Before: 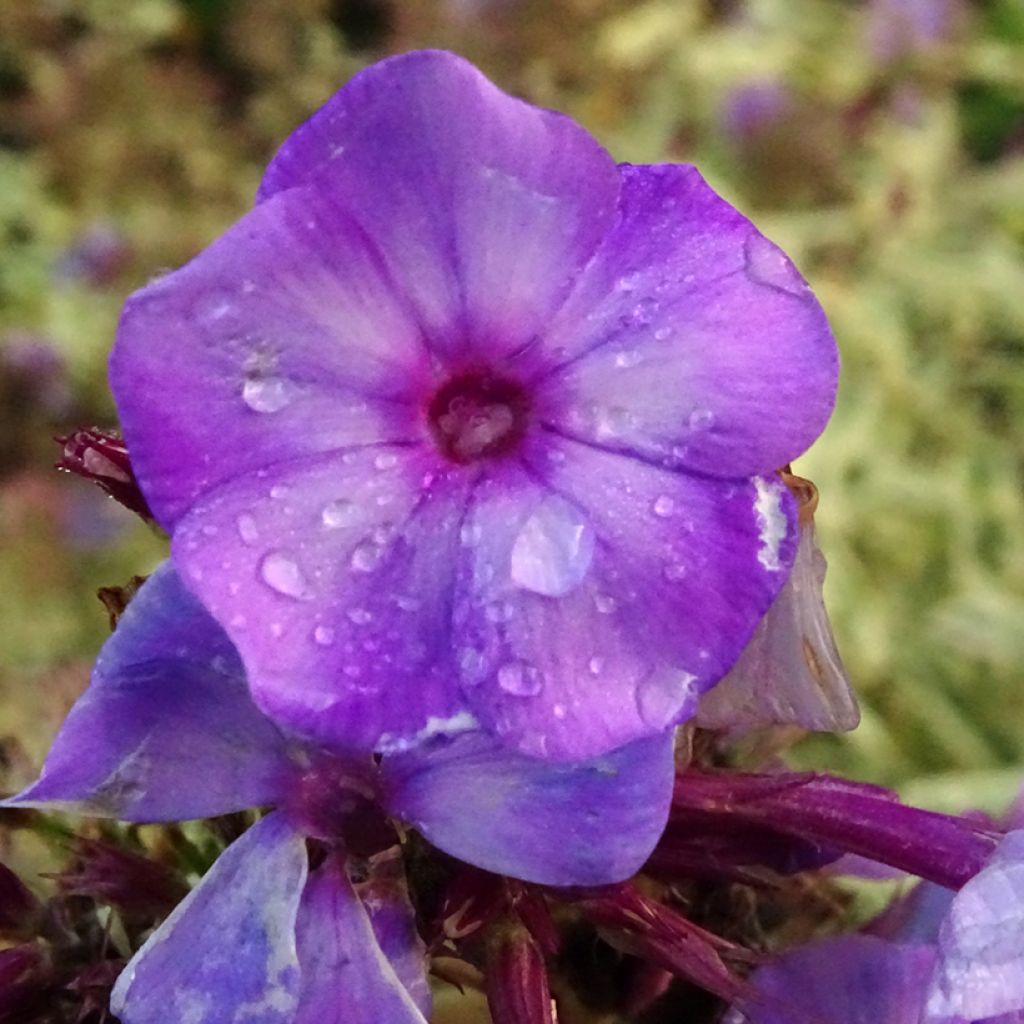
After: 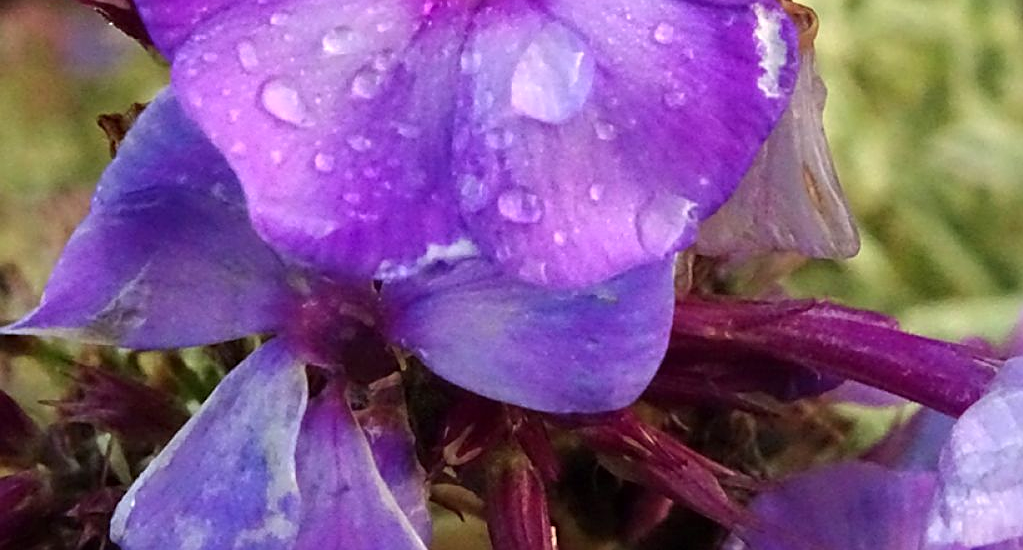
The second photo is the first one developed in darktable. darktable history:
exposure: exposure 0.196 EV, compensate highlight preservation false
crop and rotate: top 46.245%, right 0.012%
sharpen: on, module defaults
